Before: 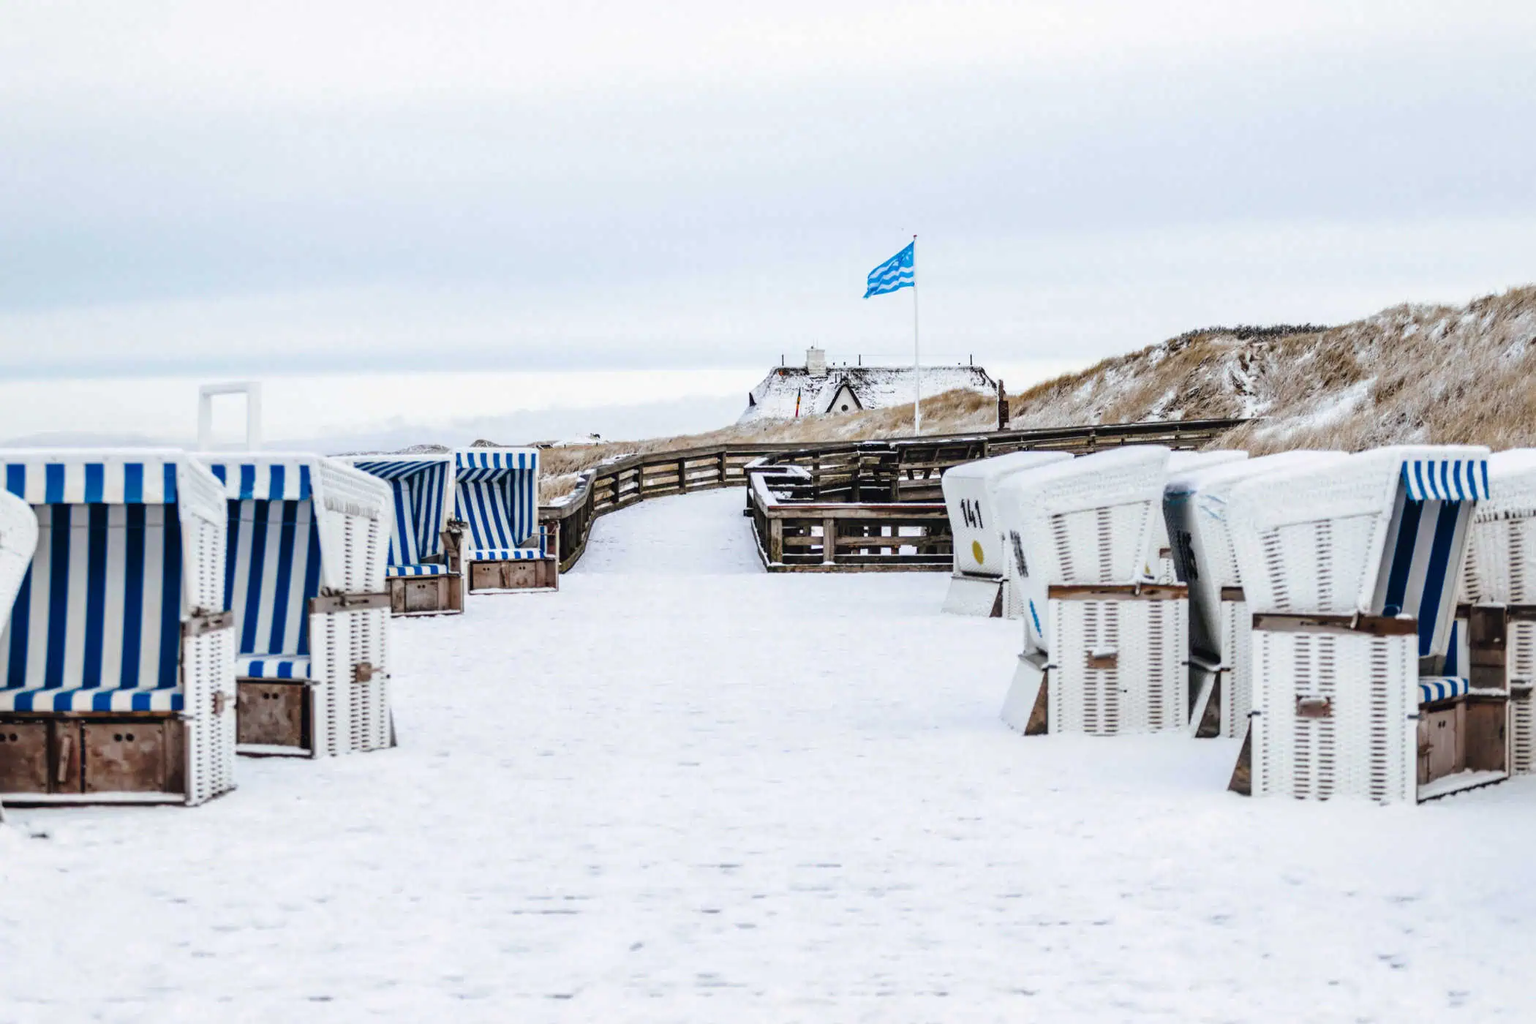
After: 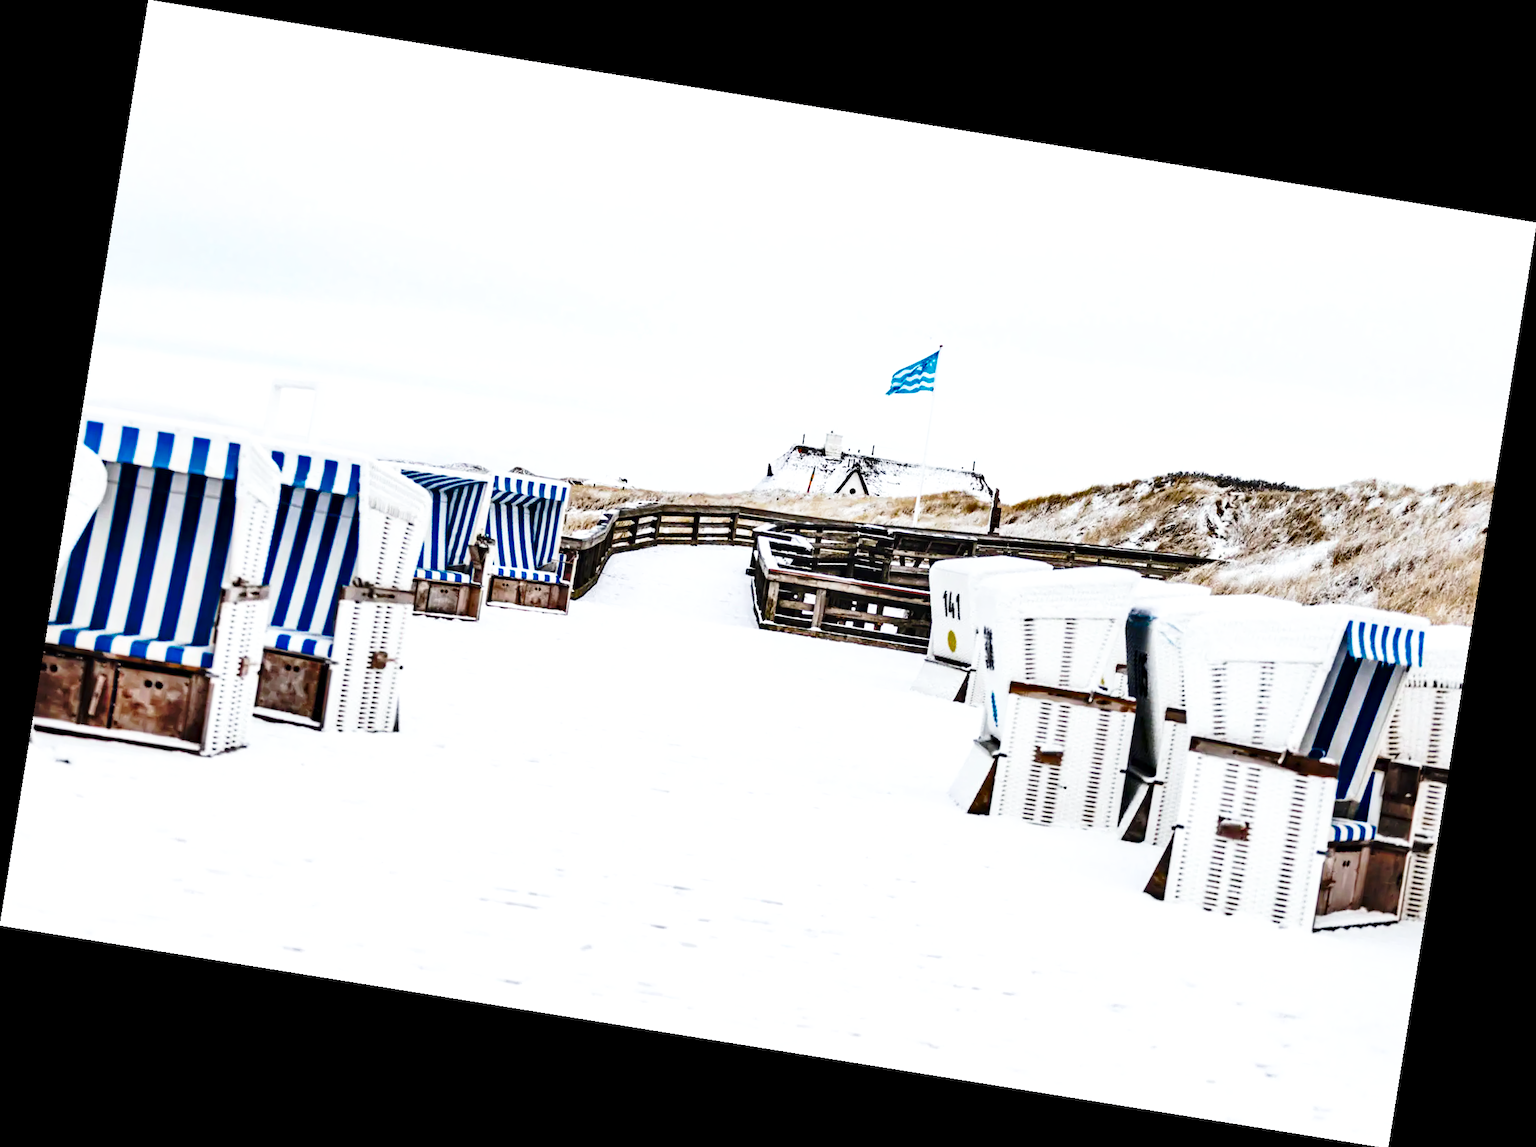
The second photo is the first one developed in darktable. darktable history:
base curve: curves: ch0 [(0, 0) (0.028, 0.03) (0.121, 0.232) (0.46, 0.748) (0.859, 0.968) (1, 1)], preserve colors none
tone equalizer: -8 EV -0.417 EV, -7 EV -0.389 EV, -6 EV -0.333 EV, -5 EV -0.222 EV, -3 EV 0.222 EV, -2 EV 0.333 EV, -1 EV 0.389 EV, +0 EV 0.417 EV, edges refinement/feathering 500, mask exposure compensation -1.57 EV, preserve details no
haze removal: strength 0.29, distance 0.25, compatibility mode true, adaptive false
rotate and perspective: rotation 9.12°, automatic cropping off
shadows and highlights: shadows 32.83, highlights -47.7, soften with gaussian
